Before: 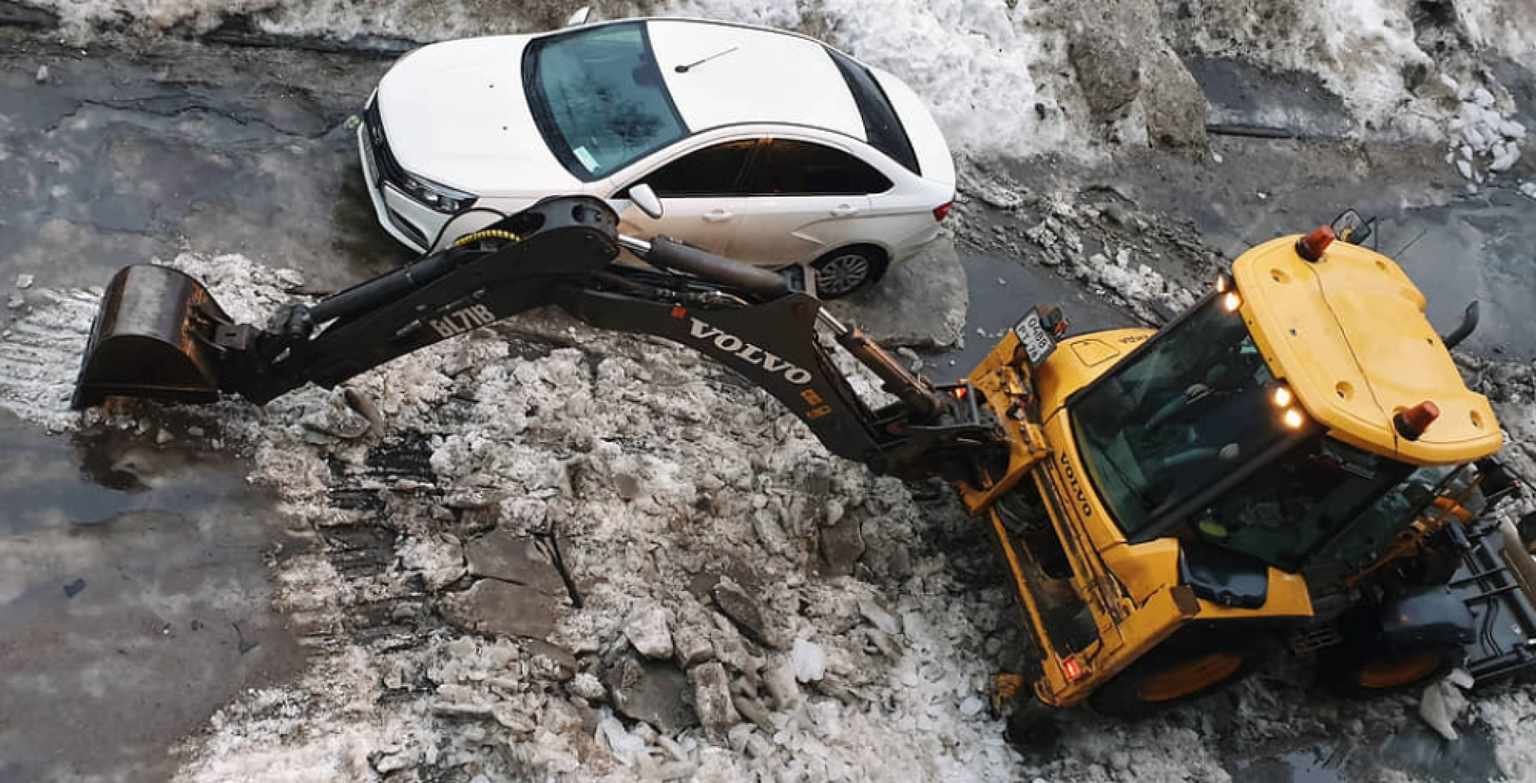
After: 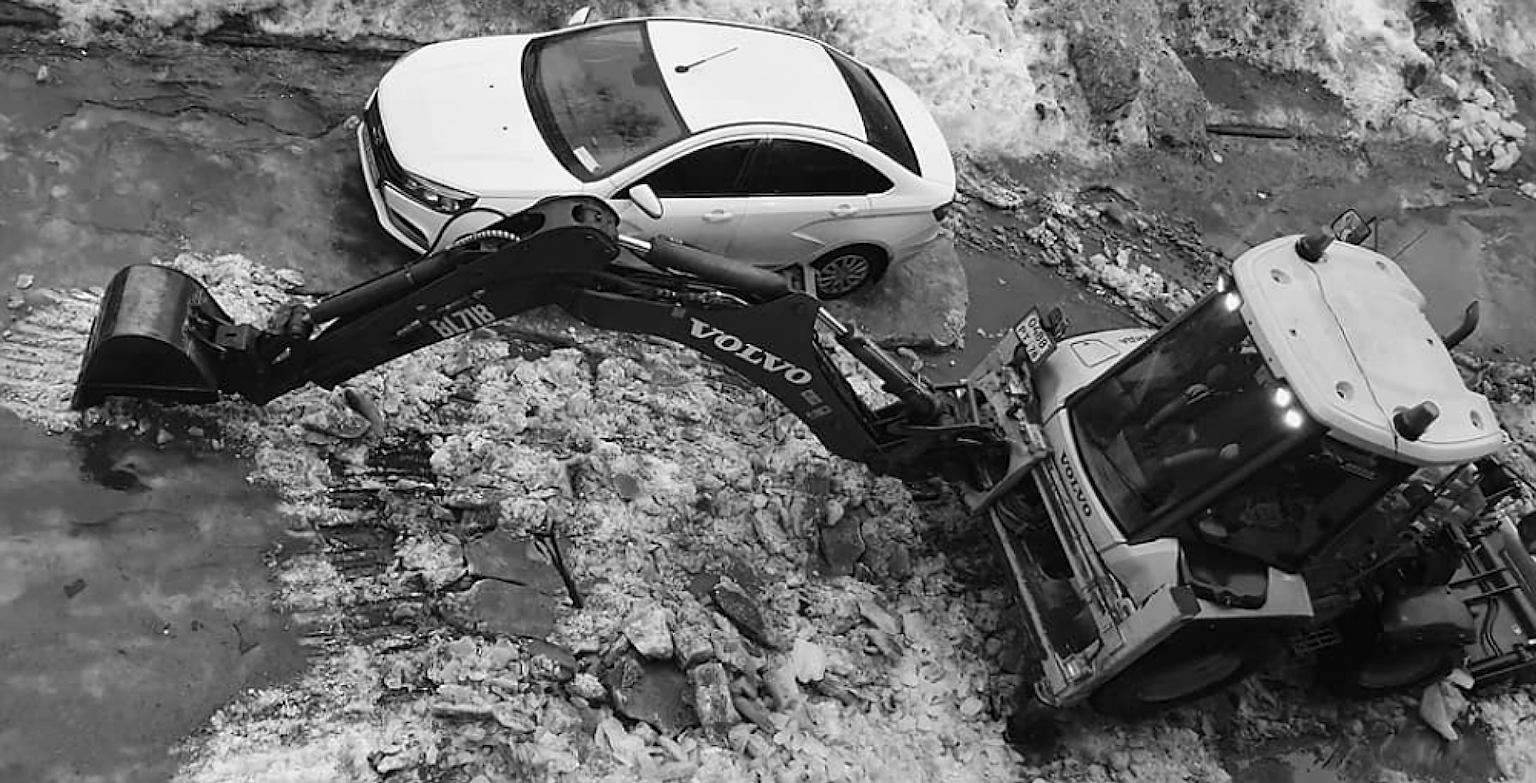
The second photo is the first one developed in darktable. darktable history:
sharpen: on, module defaults
monochrome: a -35.87, b 49.73, size 1.7
